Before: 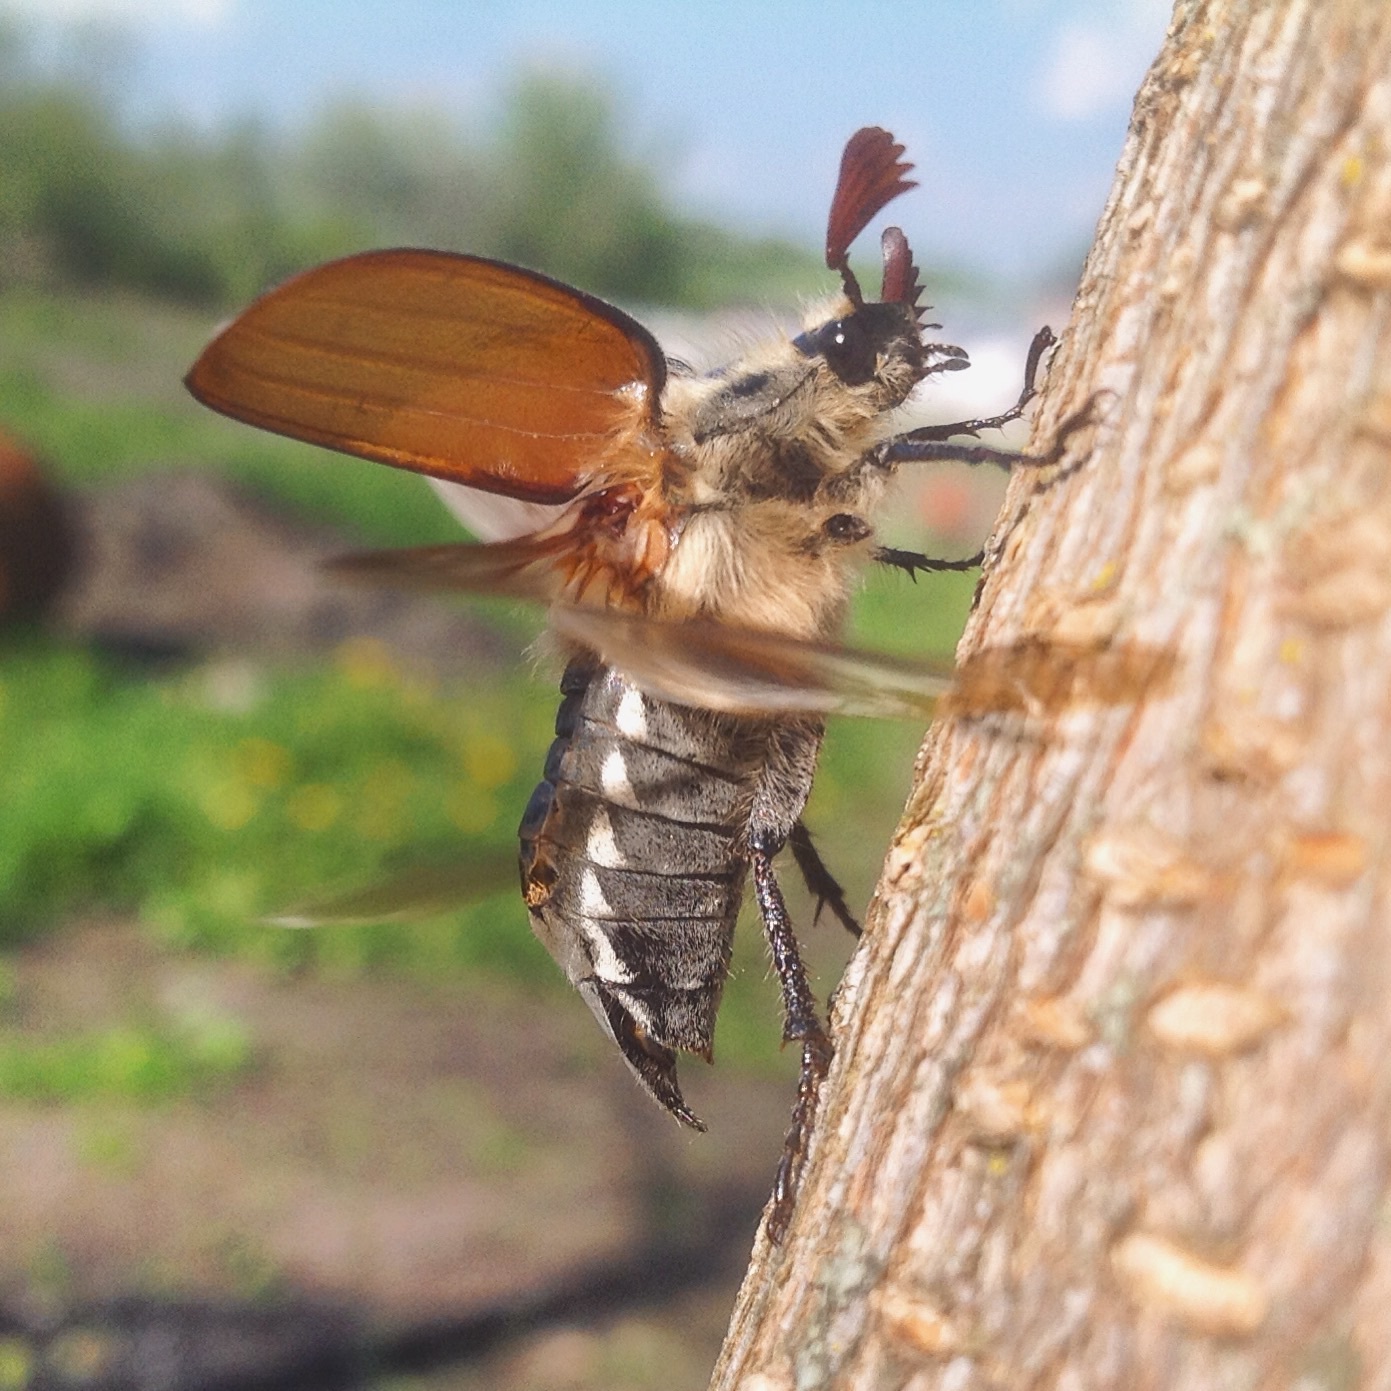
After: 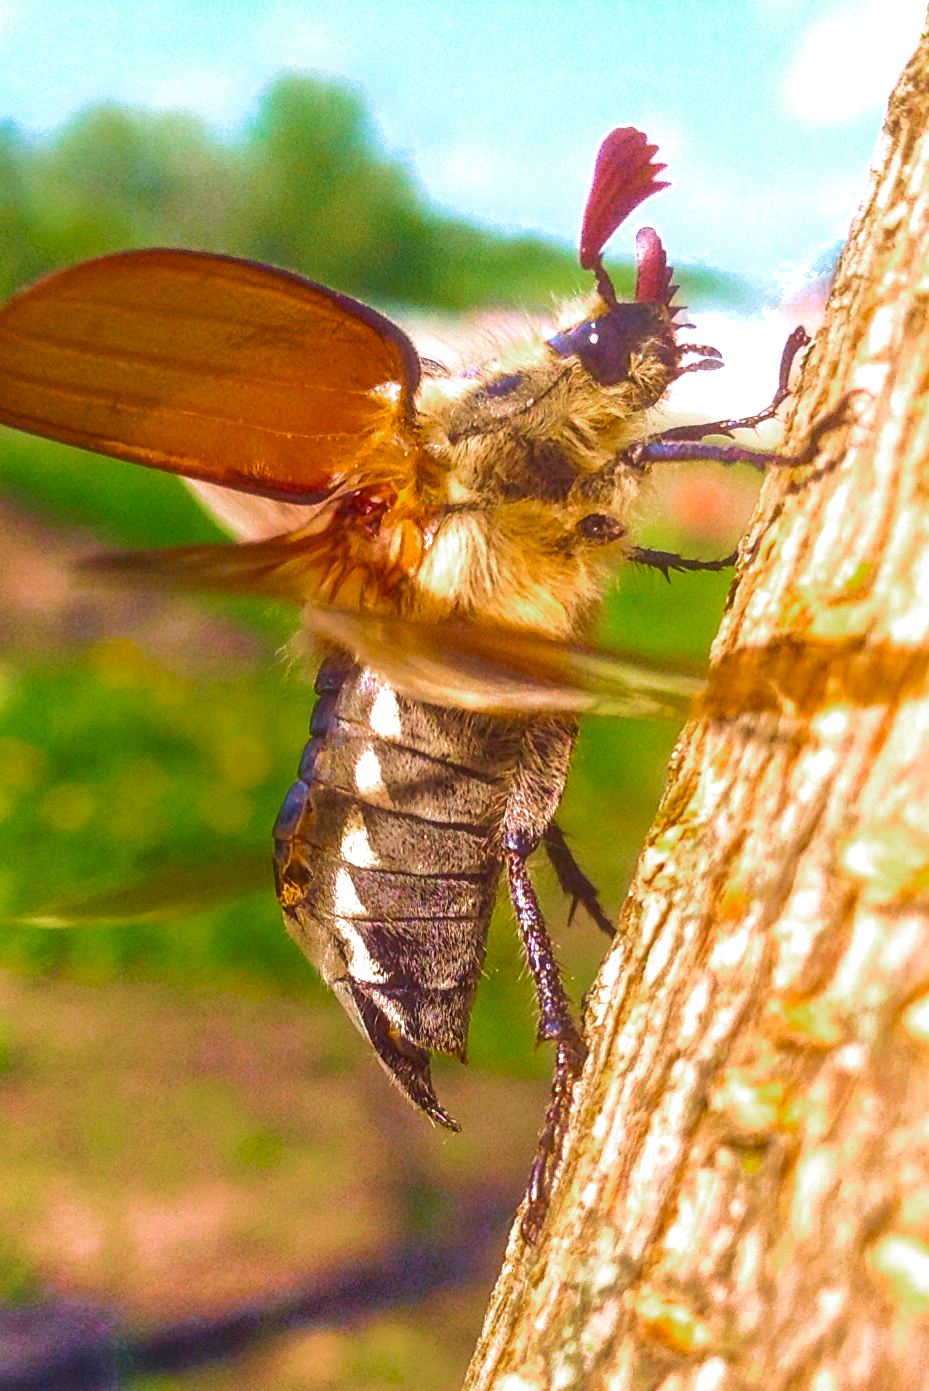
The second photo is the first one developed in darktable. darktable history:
color correction: highlights b* -0.008, saturation 0.992
velvia: strength 74.1%
crop and rotate: left 17.695%, right 15.451%
color zones: curves: ch0 [(0.203, 0.433) (0.607, 0.517) (0.697, 0.696) (0.705, 0.897)]
local contrast: detail 130%
color balance rgb: shadows lift › hue 84.51°, linear chroma grading › shadows 19.563%, linear chroma grading › highlights 3.519%, linear chroma grading › mid-tones 9.875%, perceptual saturation grading › global saturation 30.511%, perceptual brilliance grading › global brilliance 17.906%, global vibrance 45.716%
